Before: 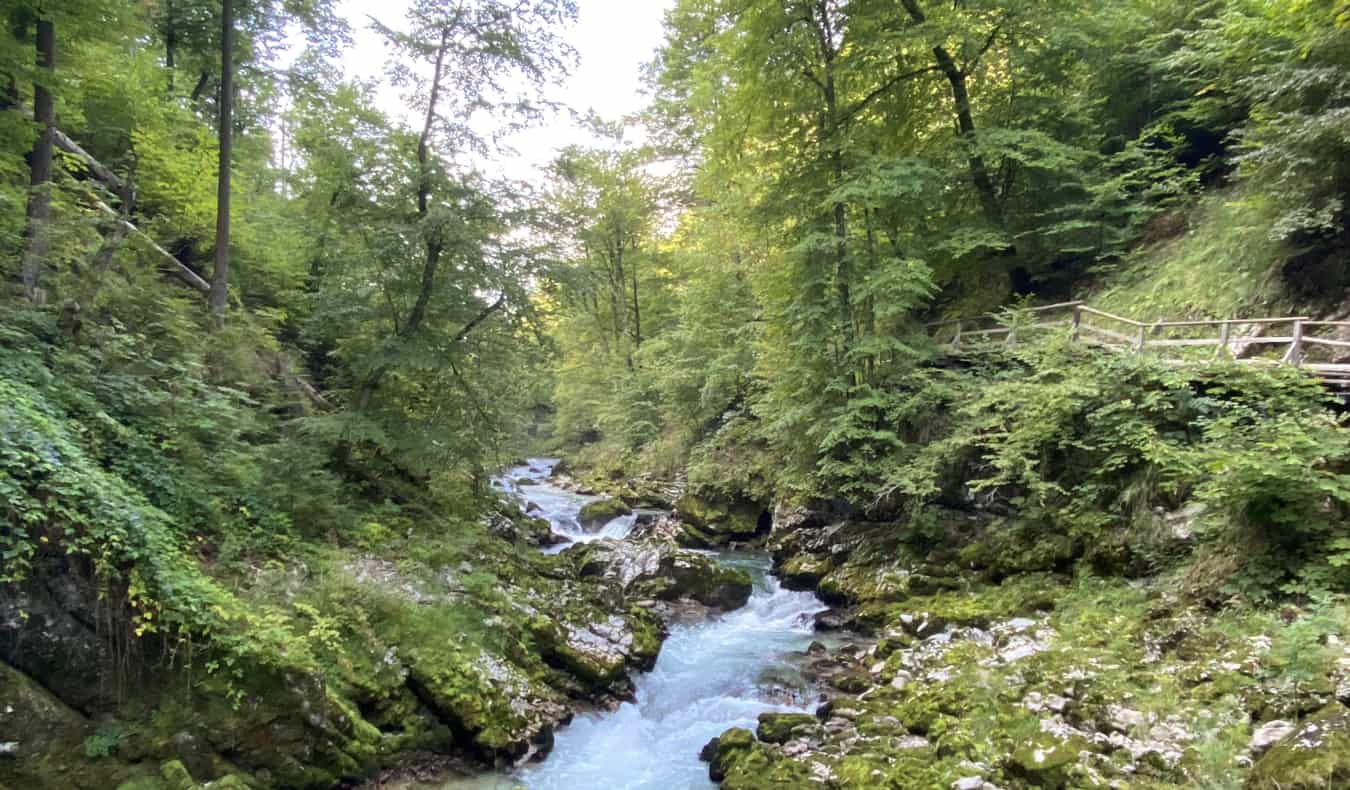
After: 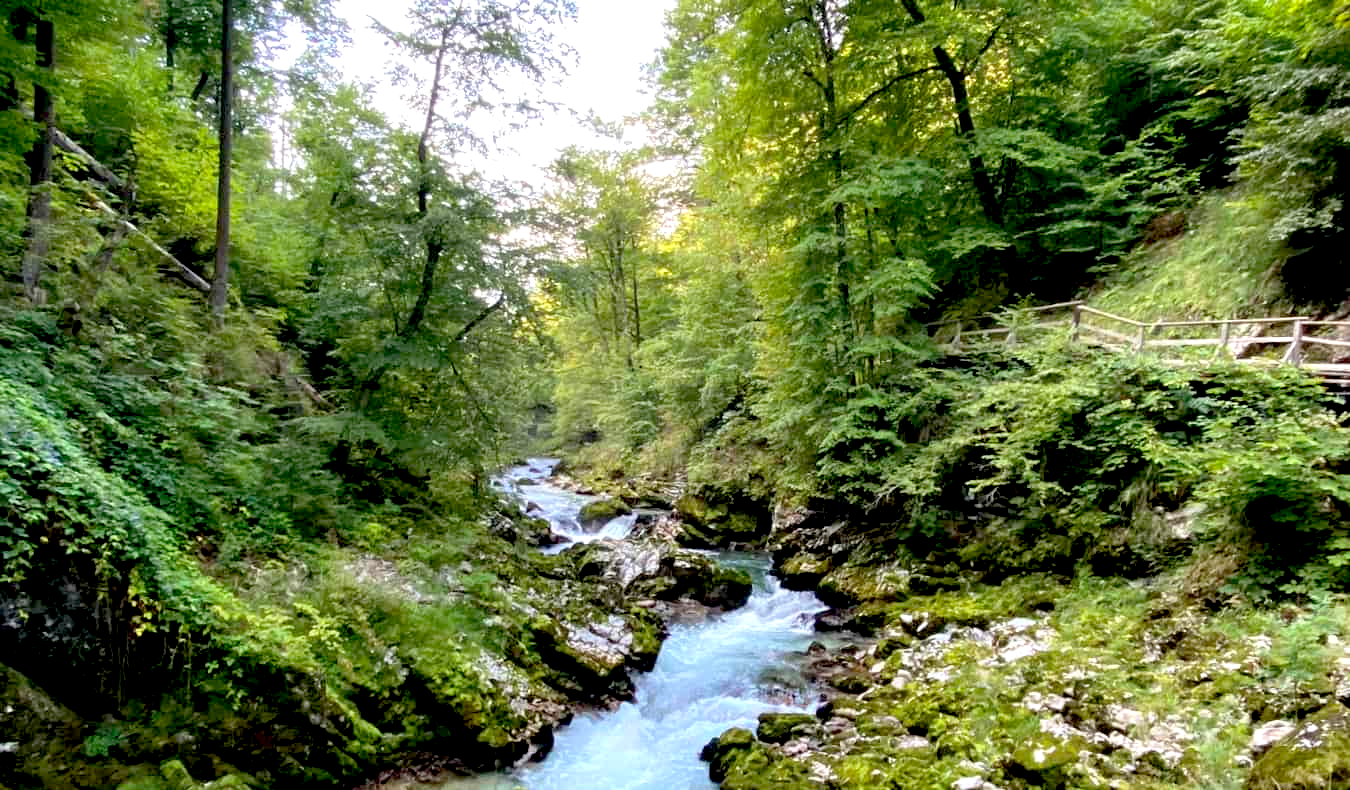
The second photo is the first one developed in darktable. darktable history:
exposure: black level correction 0.031, exposure 0.31 EV, compensate exposure bias true, compensate highlight preservation false
